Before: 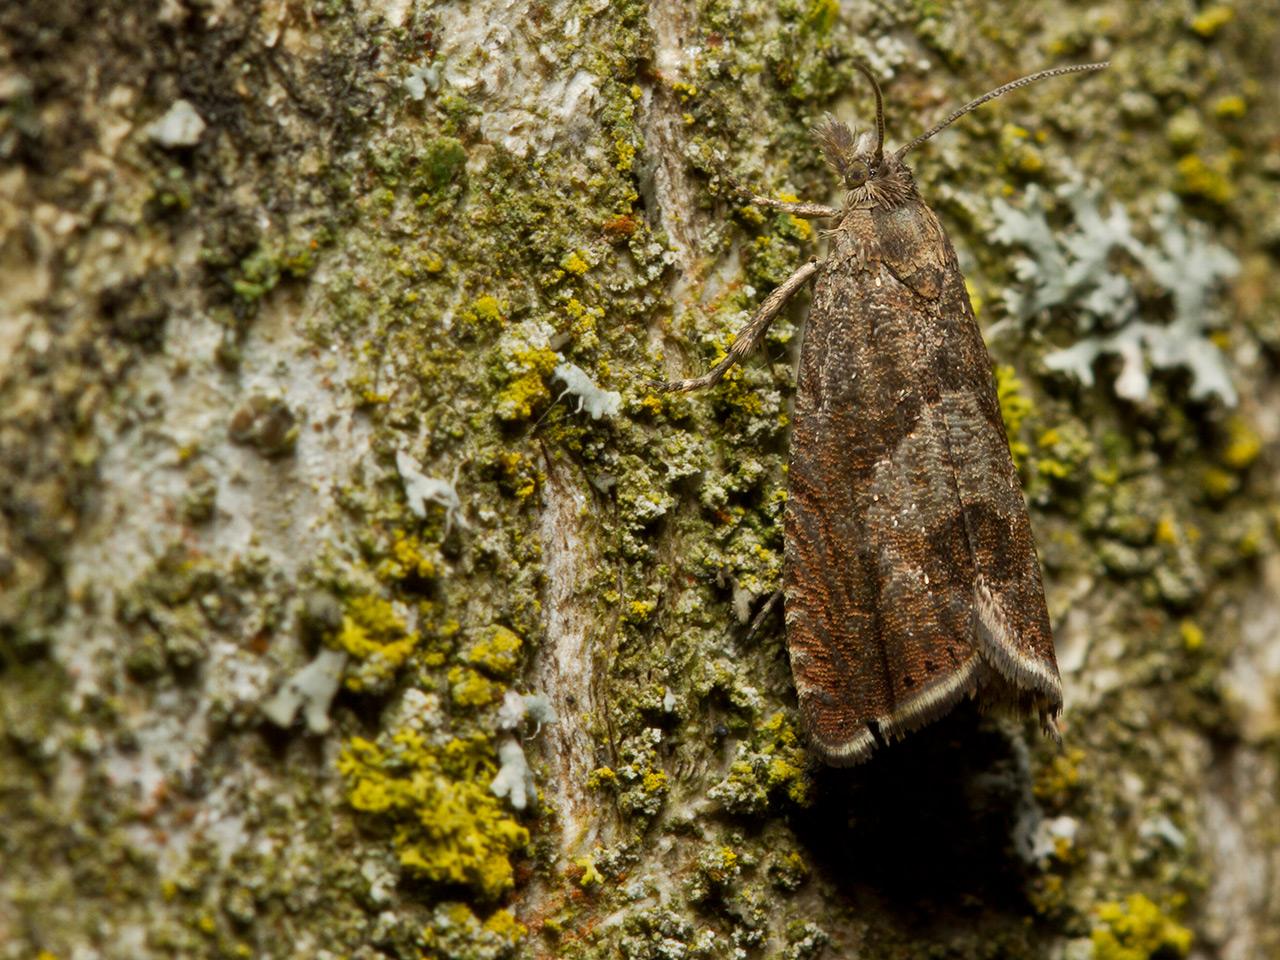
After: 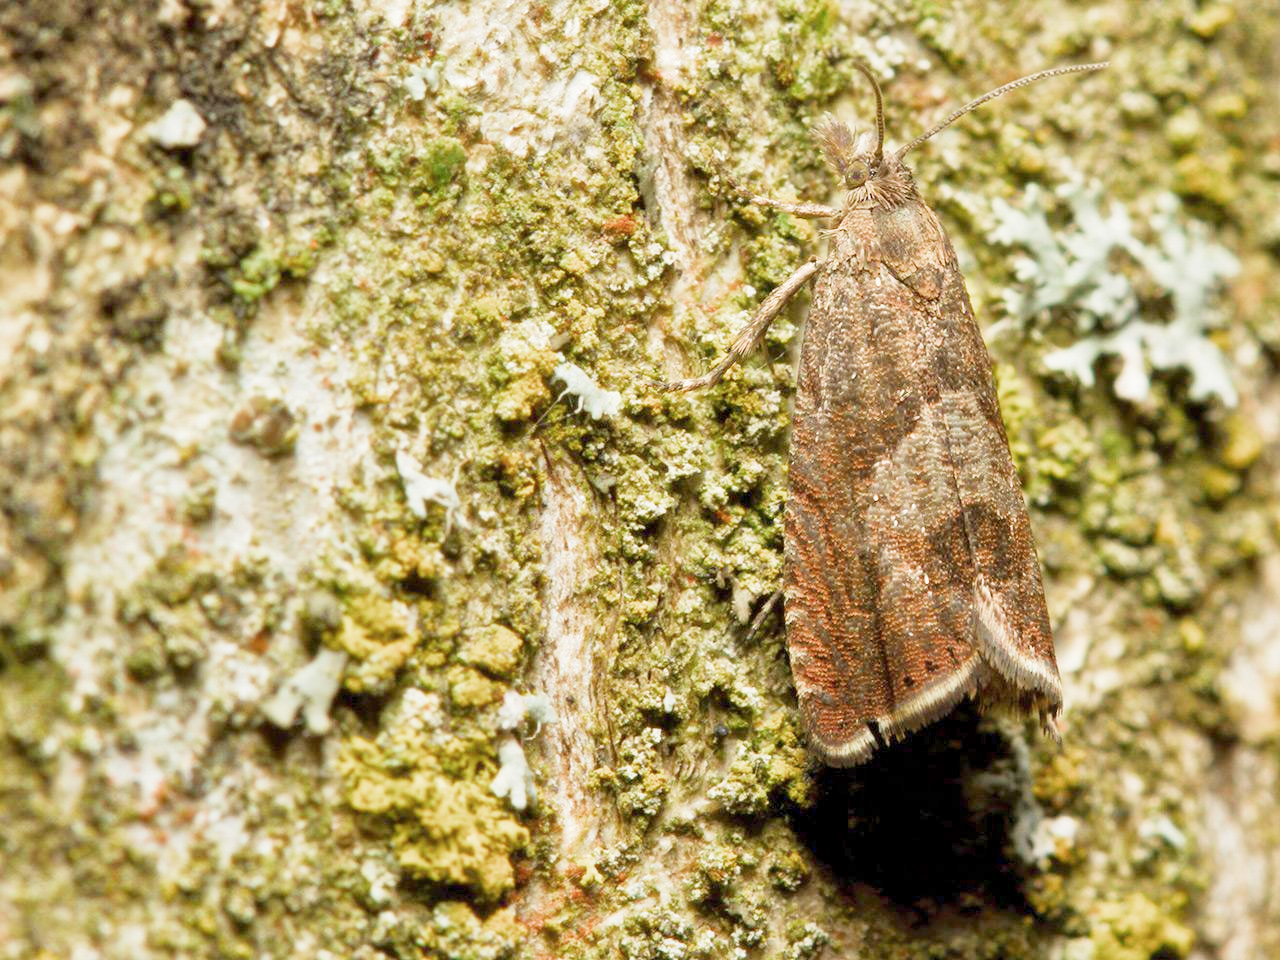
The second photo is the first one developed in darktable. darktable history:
filmic rgb: middle gray luminance 4.29%, black relative exposure -13 EV, white relative exposure 5 EV, threshold 6 EV, target black luminance 0%, hardness 5.19, latitude 59.69%, contrast 0.767, highlights saturation mix 5%, shadows ↔ highlights balance 25.95%, add noise in highlights 0, color science v3 (2019), use custom middle-gray values true, iterations of high-quality reconstruction 0, contrast in highlights soft, enable highlight reconstruction true
shadows and highlights: shadows 62.66, white point adjustment 0.37, highlights -34.44, compress 83.82%
color balance rgb: perceptual saturation grading › global saturation -3%
